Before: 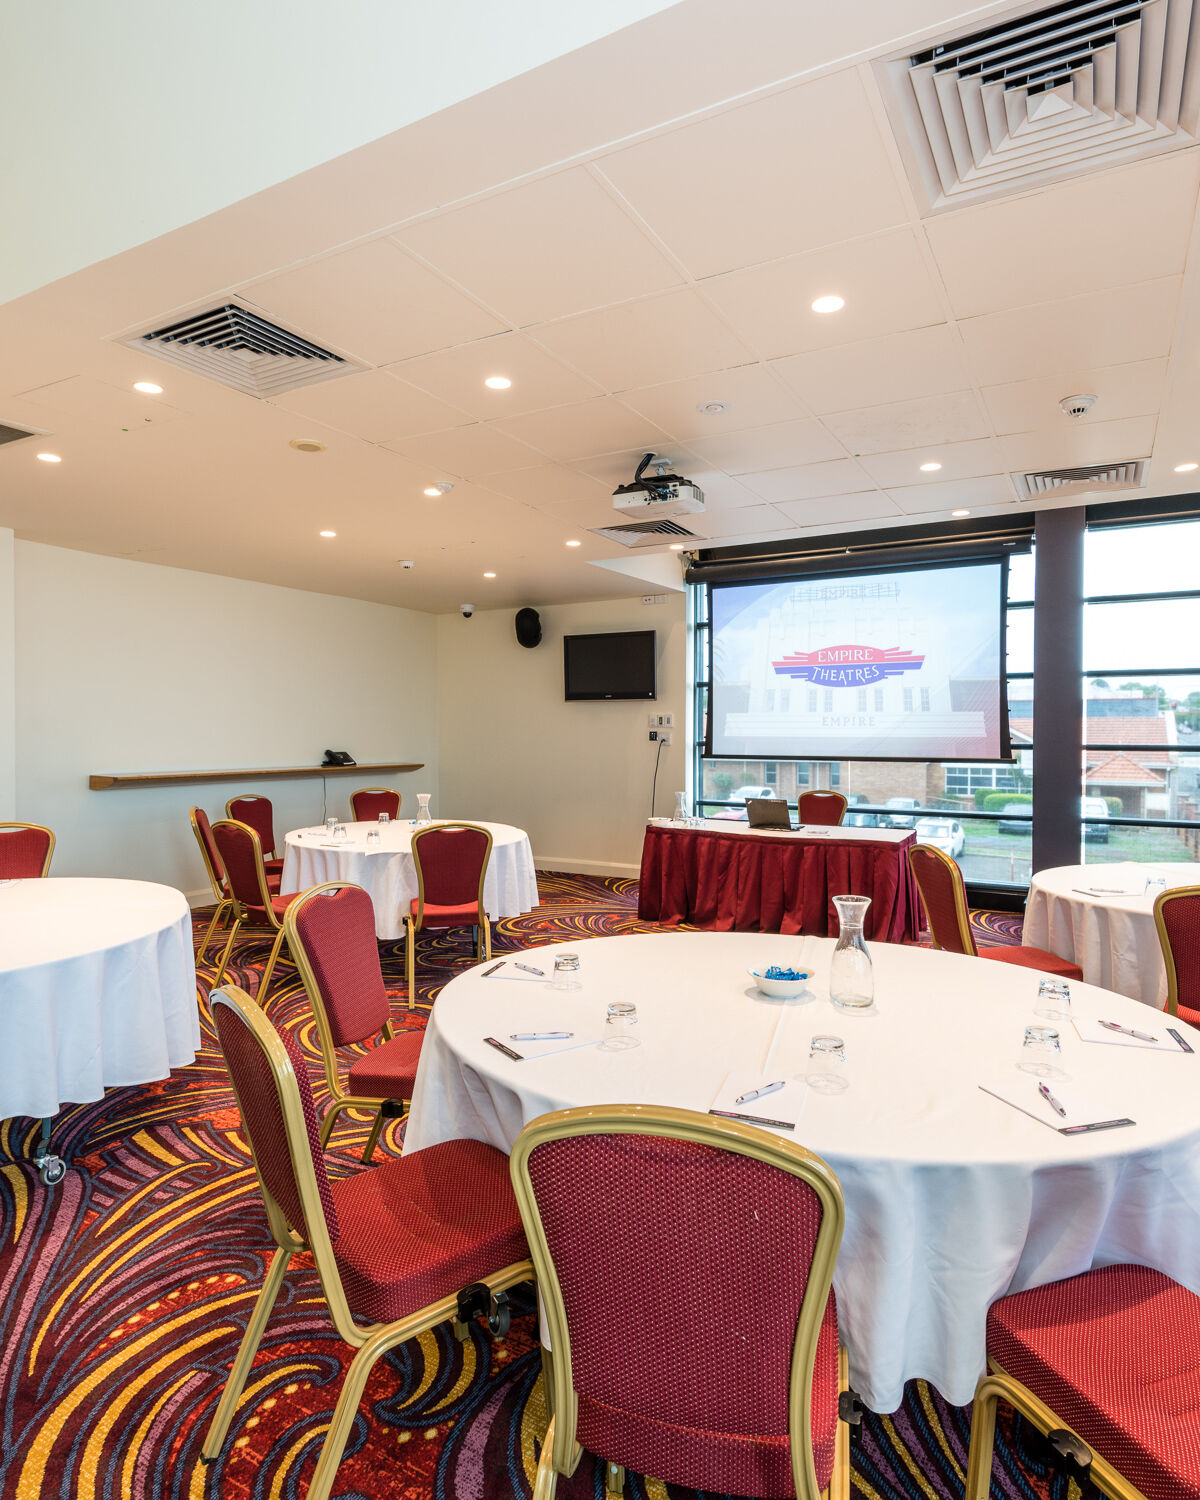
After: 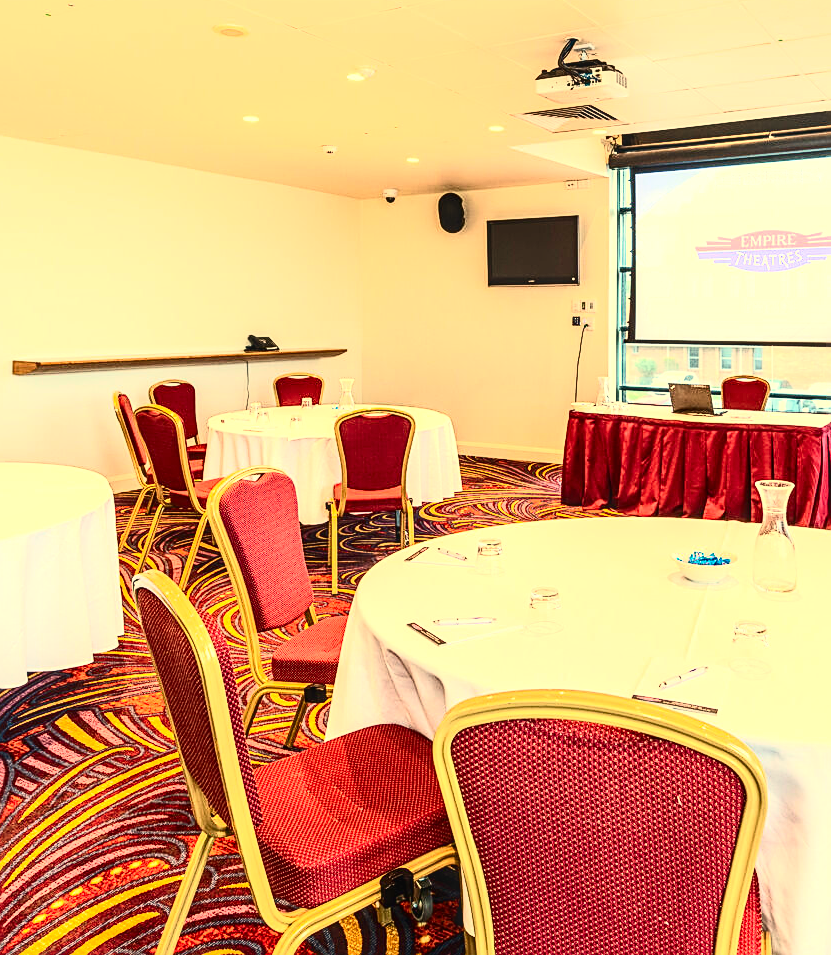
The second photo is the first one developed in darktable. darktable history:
sharpen: on, module defaults
contrast brightness saturation: contrast 0.4, brightness 0.1, saturation 0.21
white balance: red 1.138, green 0.996, blue 0.812
local contrast: on, module defaults
crop: left 6.488%, top 27.668%, right 24.183%, bottom 8.656%
exposure: exposure 0.77 EV, compensate highlight preservation false
